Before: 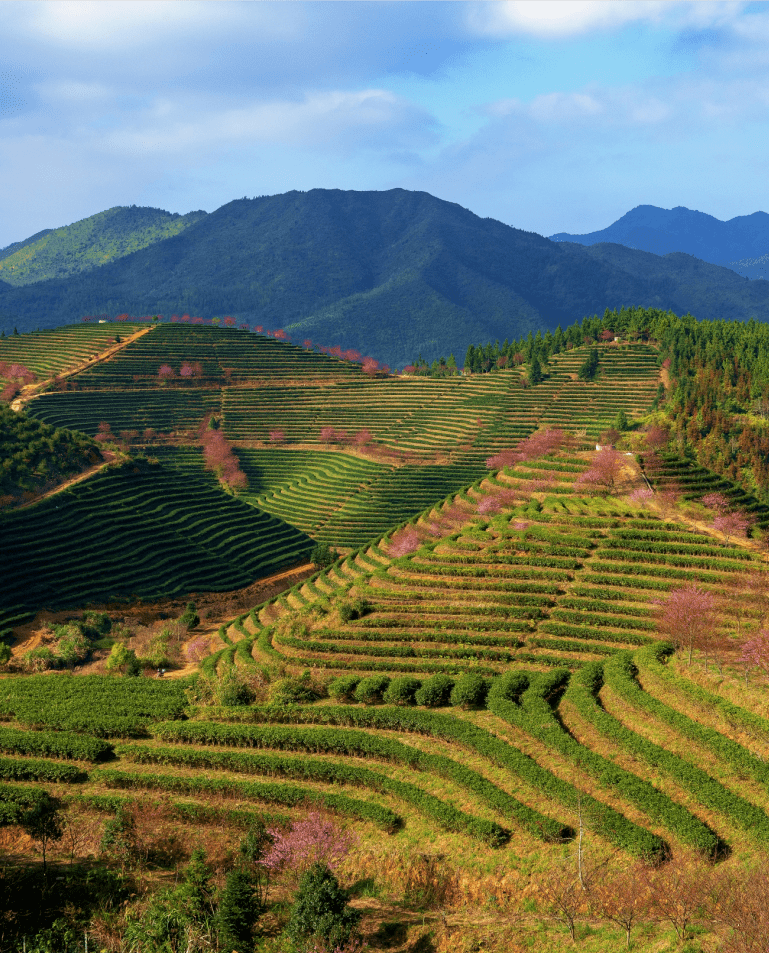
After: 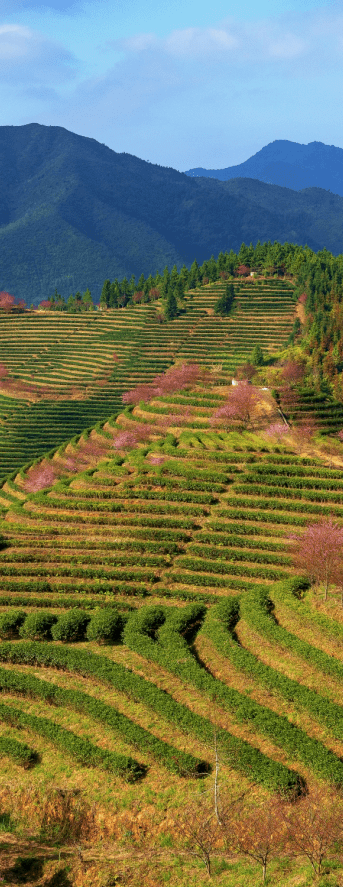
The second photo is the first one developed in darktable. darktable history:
crop: left 47.417%, top 6.83%, right 7.914%
